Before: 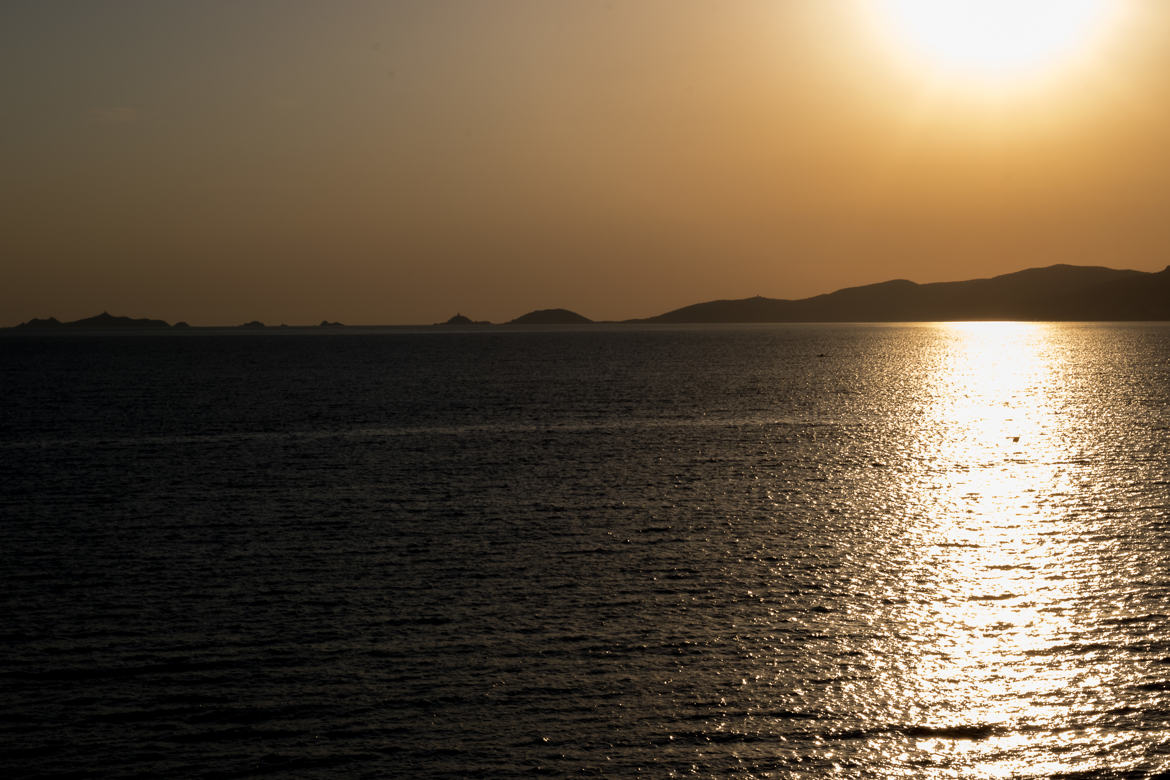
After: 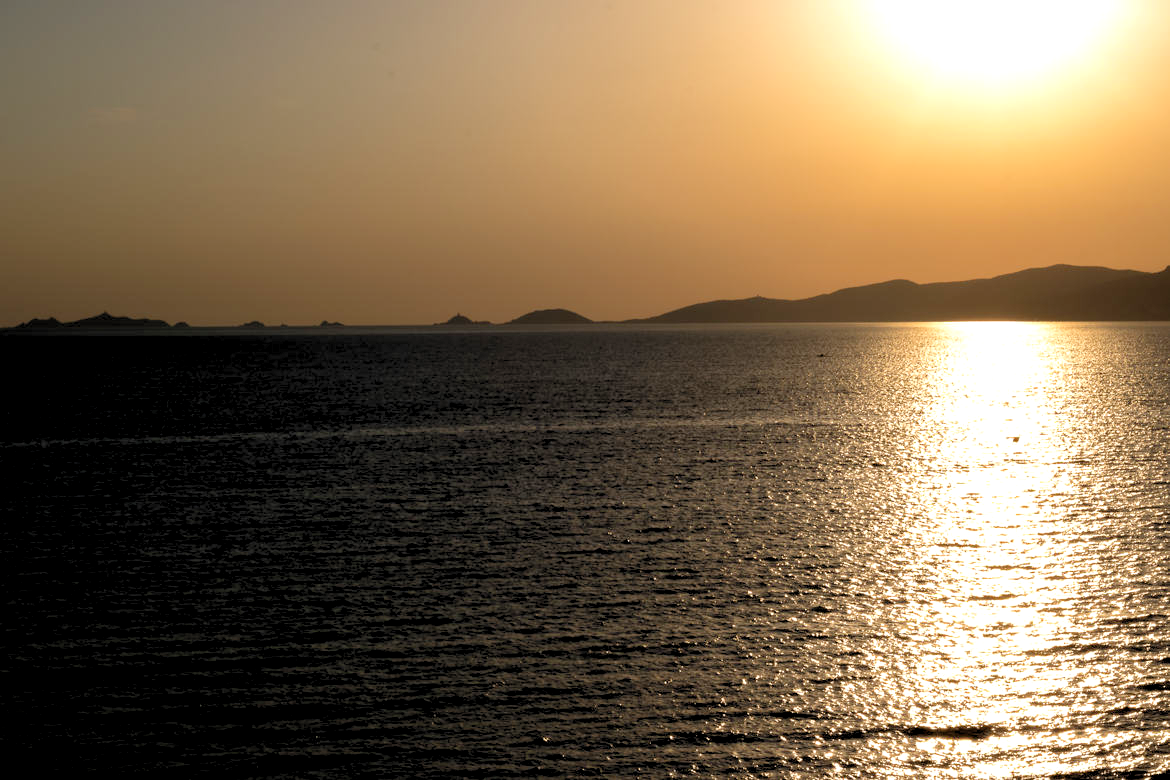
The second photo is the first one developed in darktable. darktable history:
levels: gray 59.42%, levels [0.044, 0.416, 0.908]
